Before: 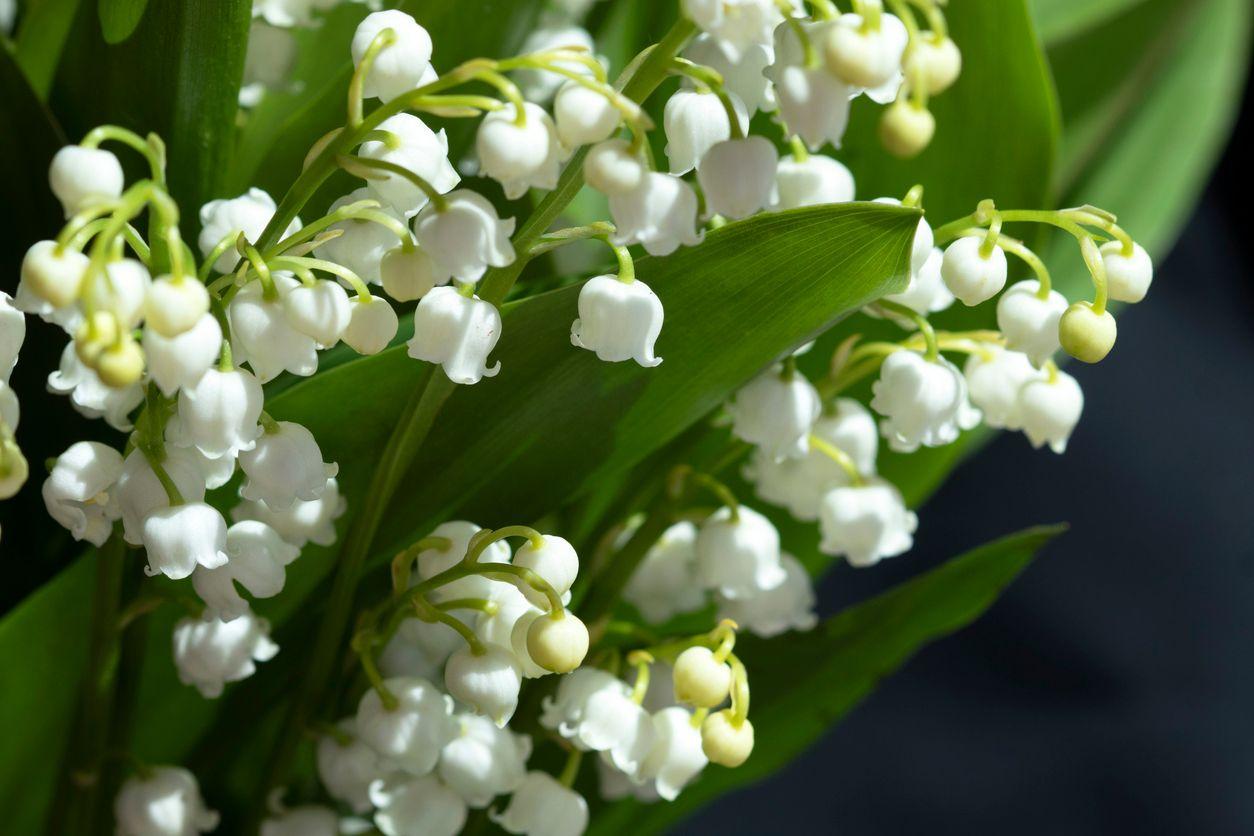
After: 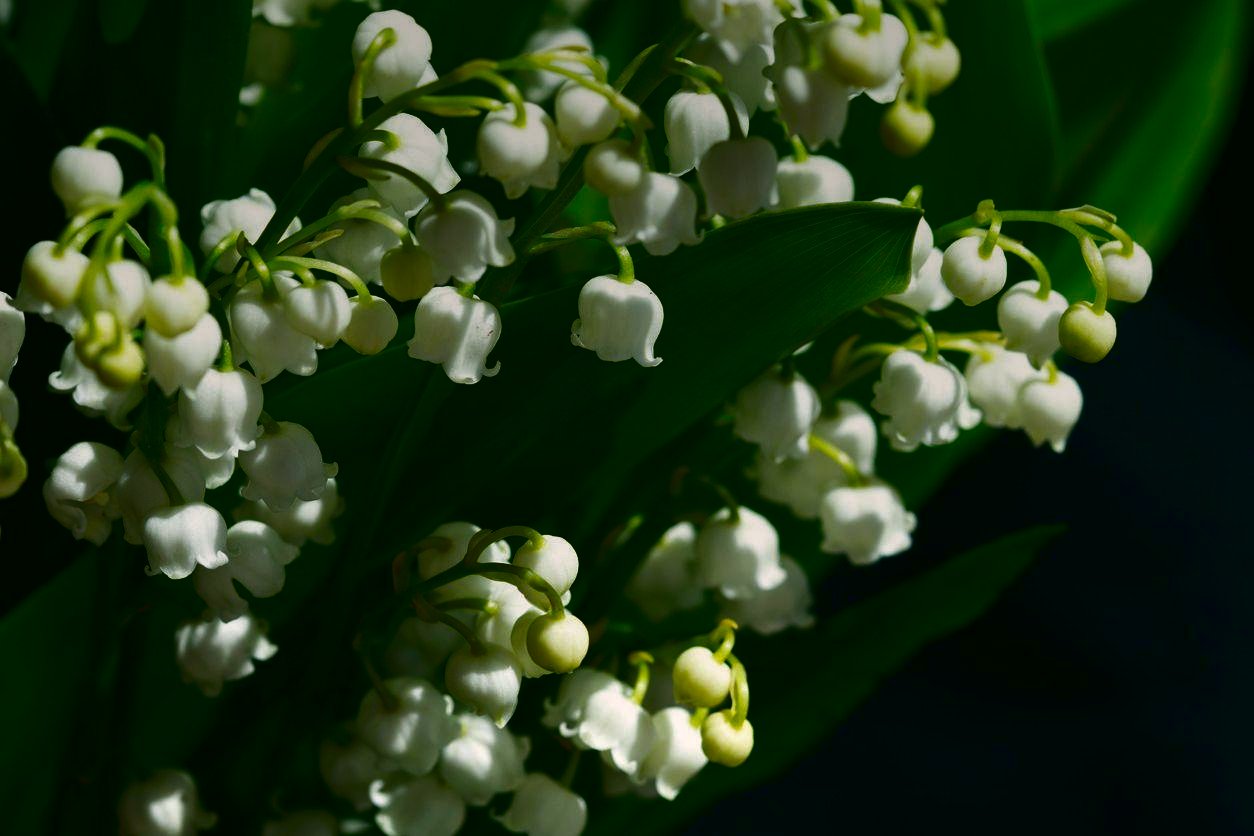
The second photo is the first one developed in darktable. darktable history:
contrast brightness saturation: contrast 0.09, brightness -0.59, saturation 0.17
color correction: highlights a* 4.02, highlights b* 4.98, shadows a* -7.55, shadows b* 4.98
graduated density: on, module defaults
